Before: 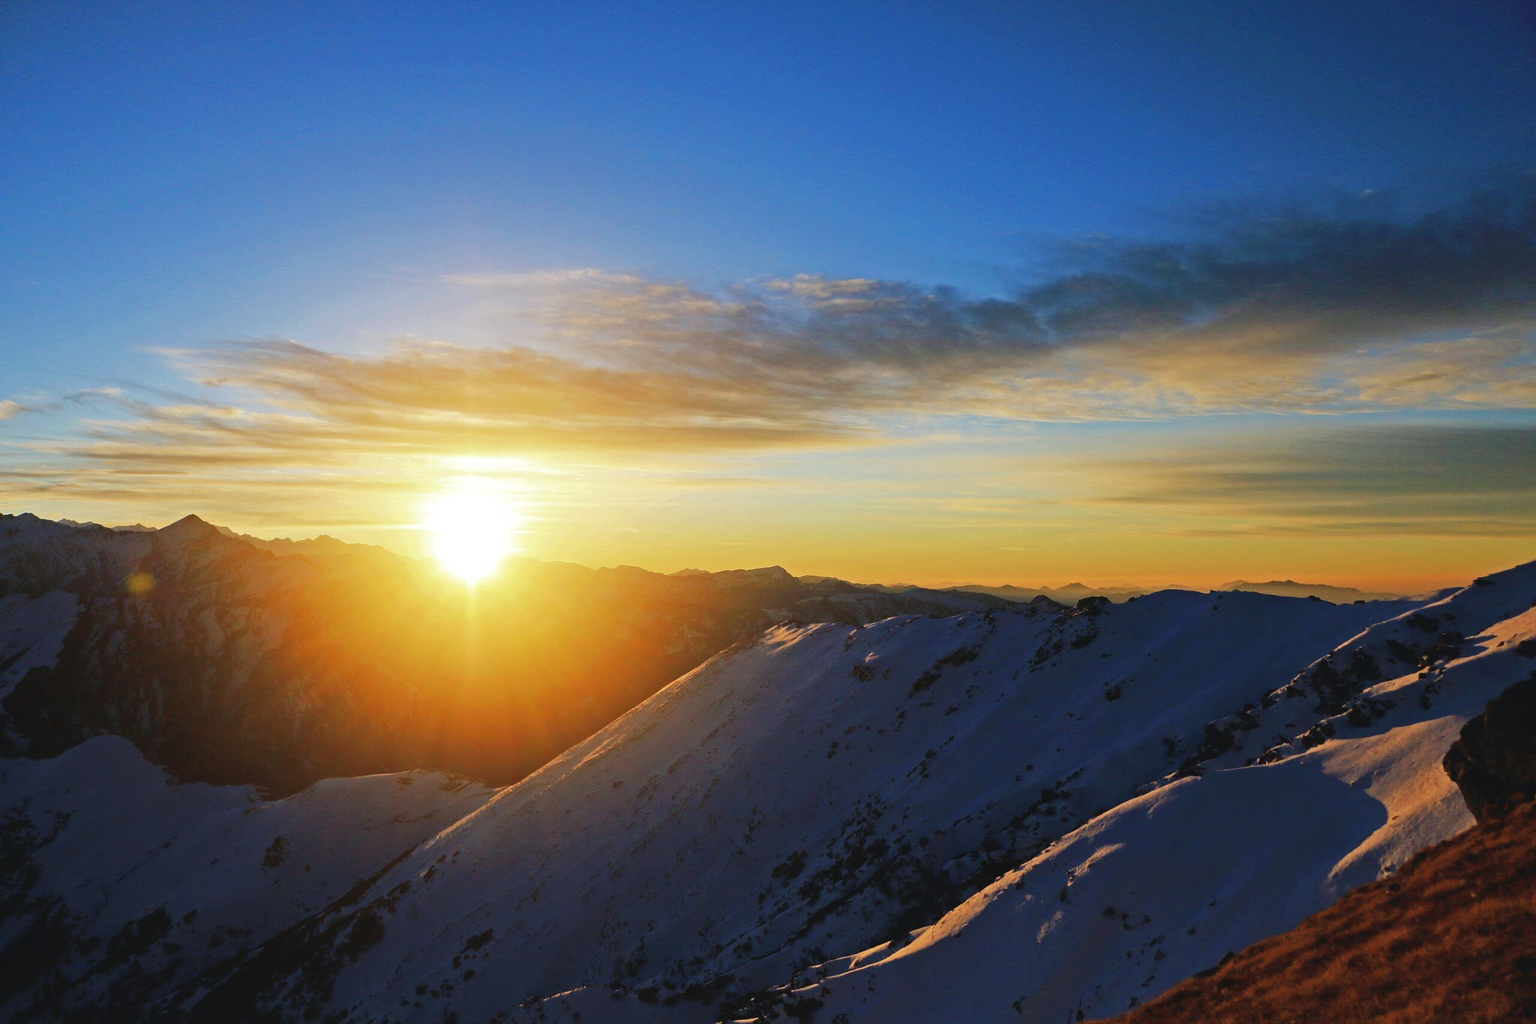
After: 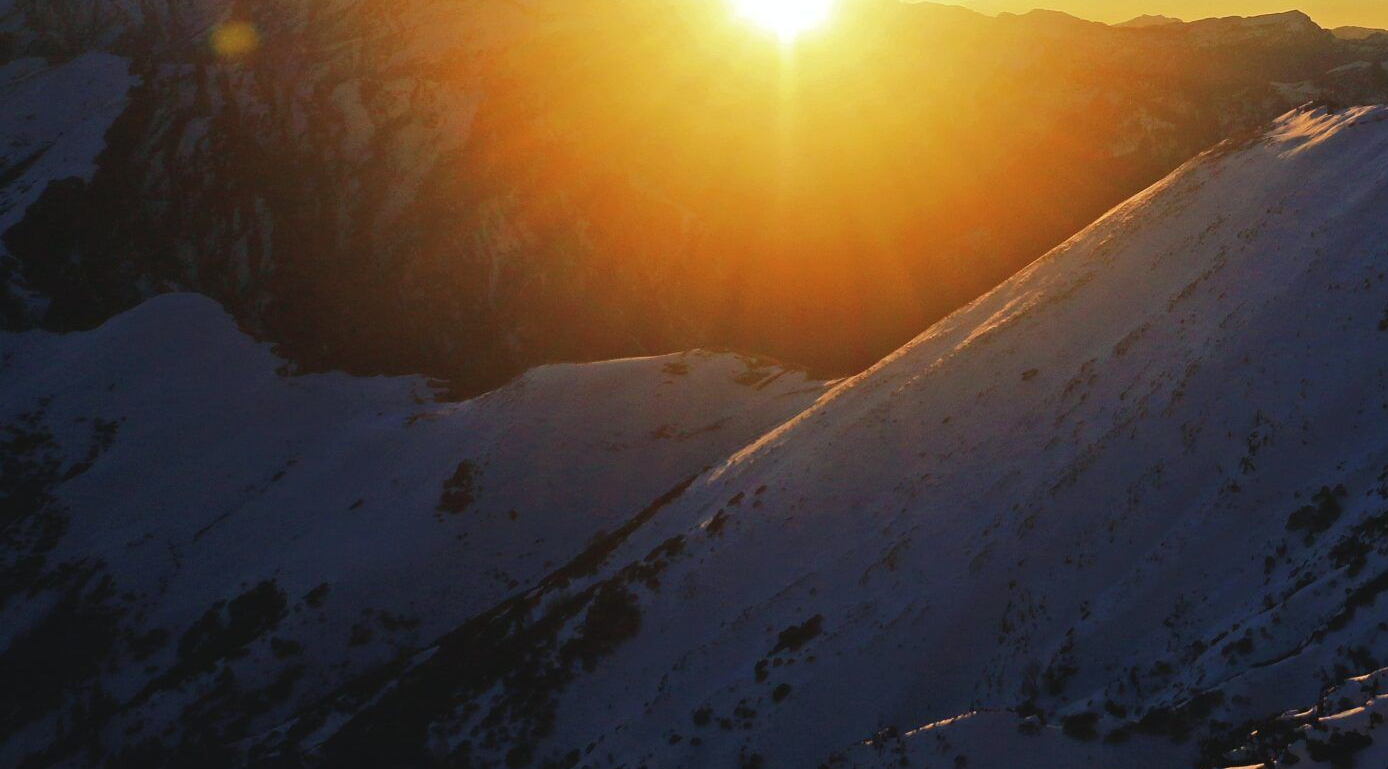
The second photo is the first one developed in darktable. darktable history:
crop and rotate: top 54.696%, right 45.776%, bottom 0.209%
